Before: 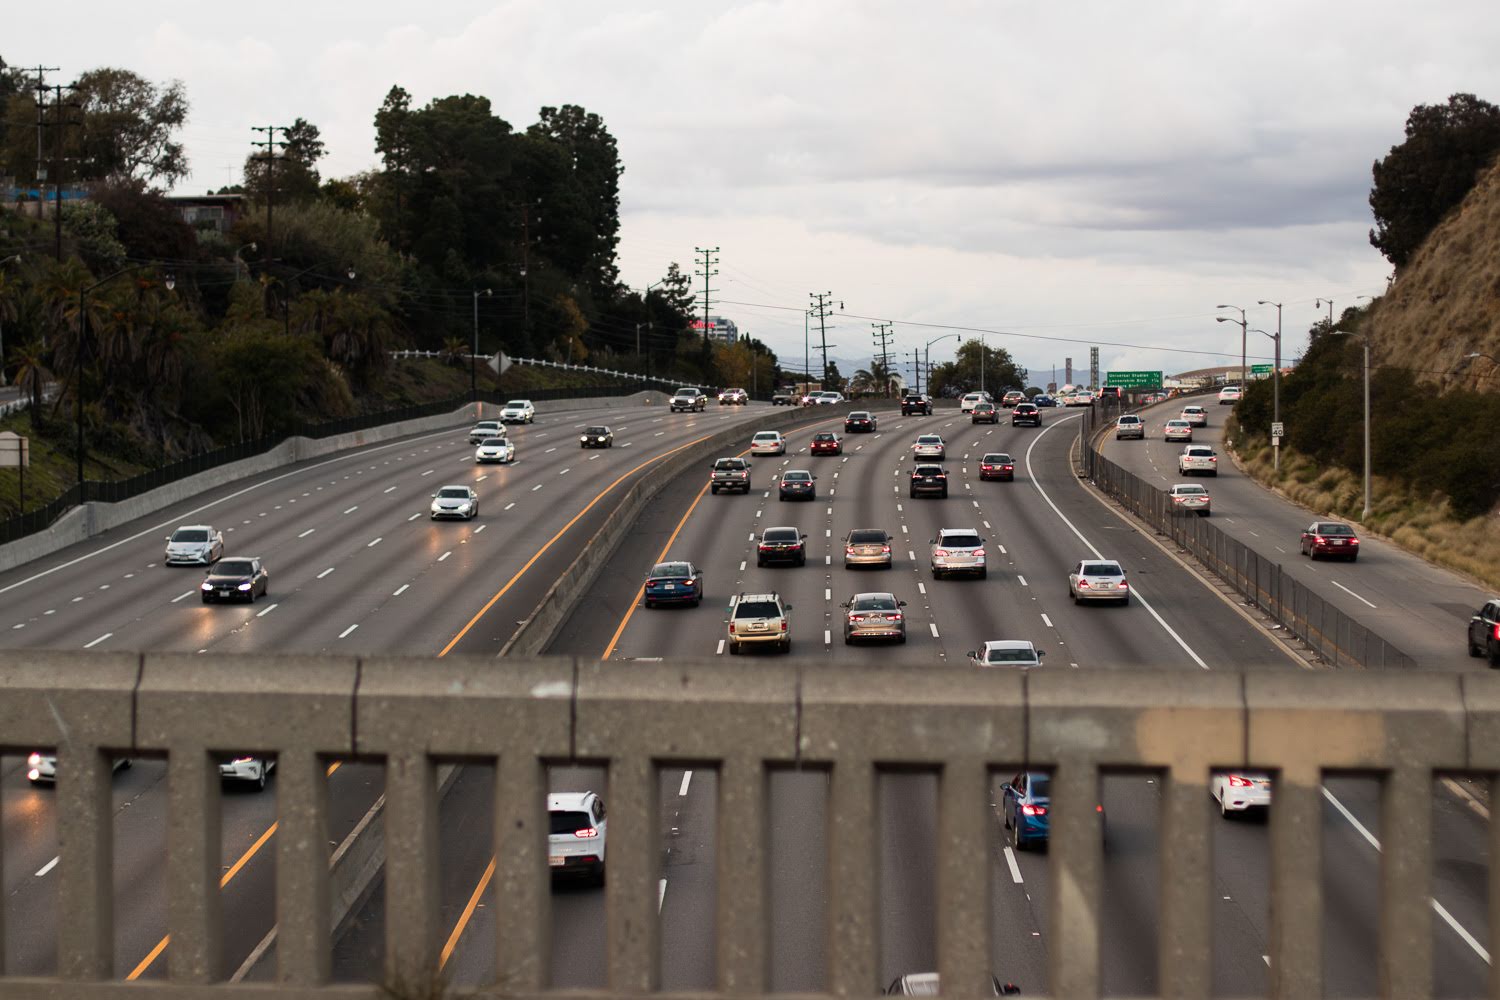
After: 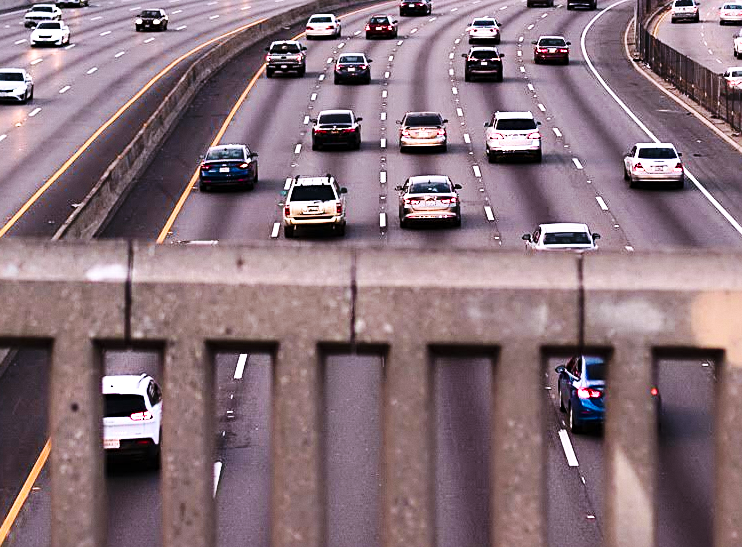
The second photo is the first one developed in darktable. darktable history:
white balance: red 1.042, blue 1.17
base curve: curves: ch0 [(0, 0) (0.036, 0.025) (0.121, 0.166) (0.206, 0.329) (0.605, 0.79) (1, 1)], preserve colors none
tone equalizer: -8 EV 0.001 EV, -7 EV -0.002 EV, -6 EV 0.002 EV, -5 EV -0.03 EV, -4 EV -0.116 EV, -3 EV -0.169 EV, -2 EV 0.24 EV, -1 EV 0.702 EV, +0 EV 0.493 EV
crop: left 29.672%, top 41.786%, right 20.851%, bottom 3.487%
contrast brightness saturation: contrast 0.1, brightness 0.03, saturation 0.09
grain: coarseness 0.09 ISO, strength 10%
shadows and highlights: shadows 60, soften with gaussian
sharpen: on, module defaults
